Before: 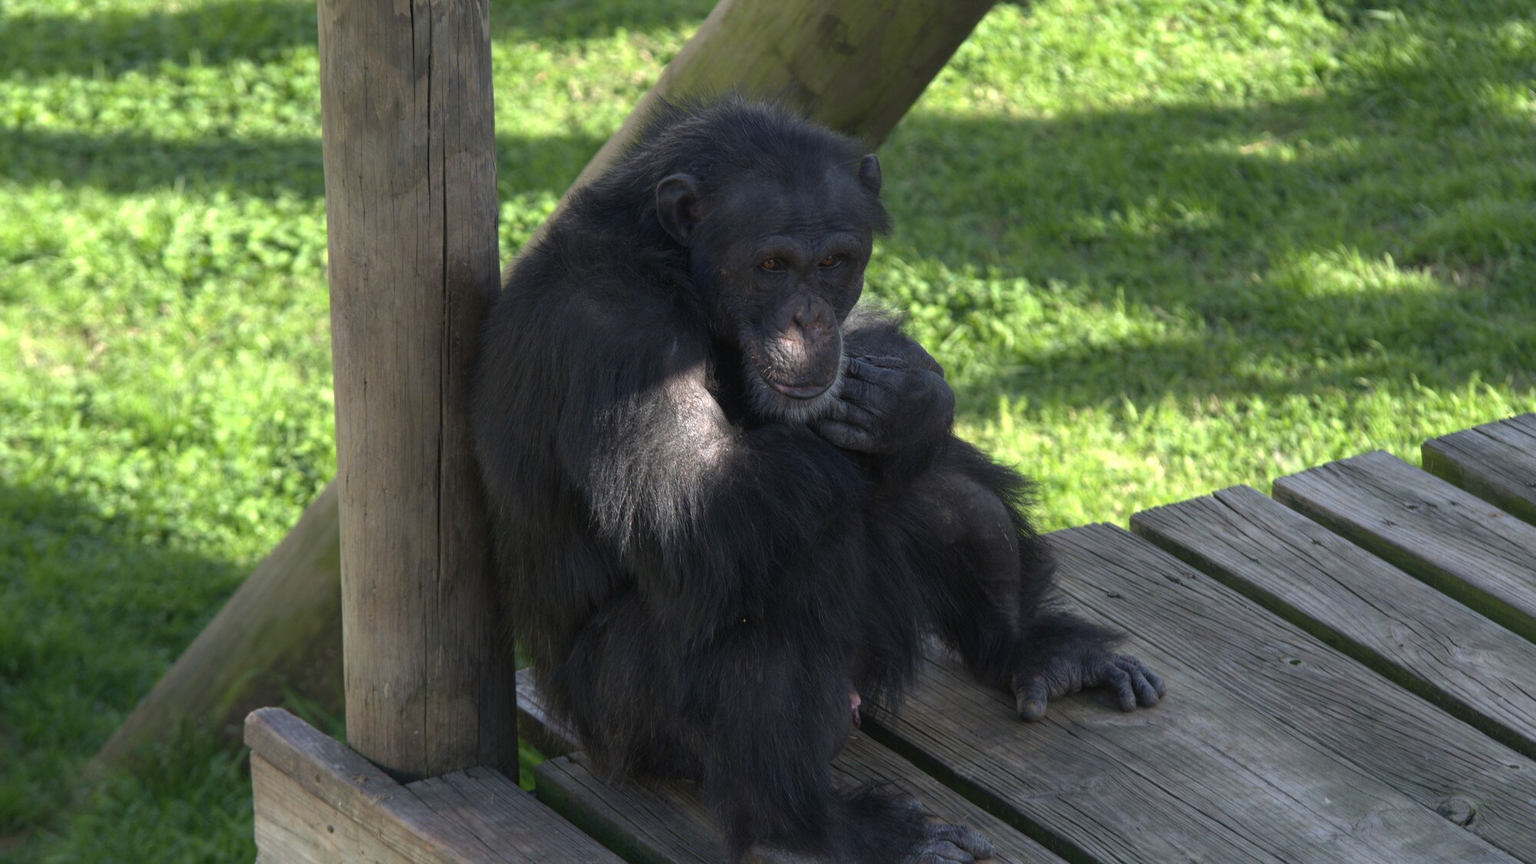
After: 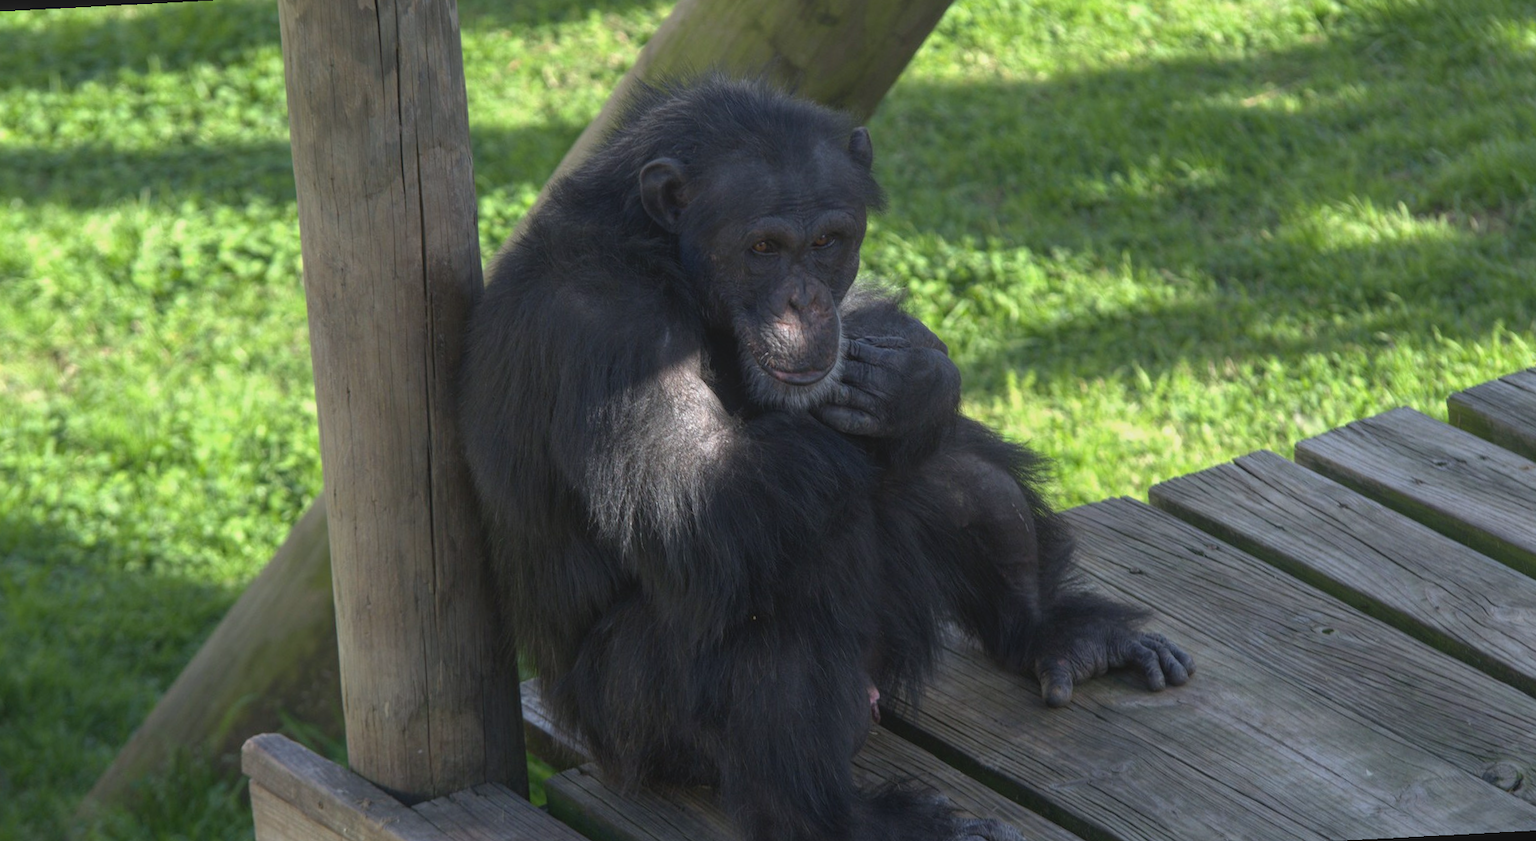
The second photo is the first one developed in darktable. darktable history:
local contrast: highlights 48%, shadows 0%, detail 100%
rotate and perspective: rotation -3°, crop left 0.031, crop right 0.968, crop top 0.07, crop bottom 0.93
white balance: red 0.982, blue 1.018
